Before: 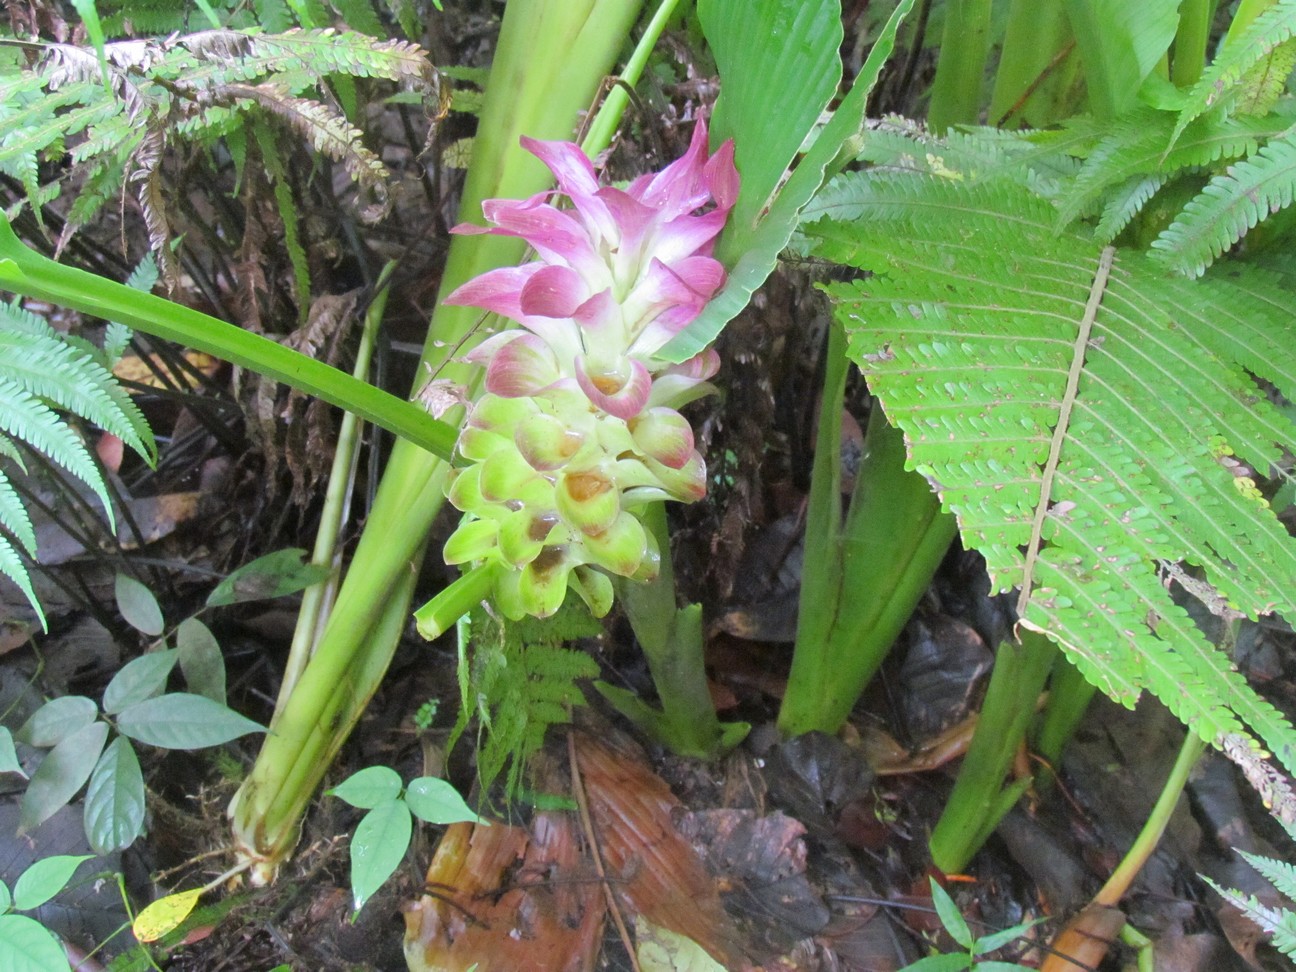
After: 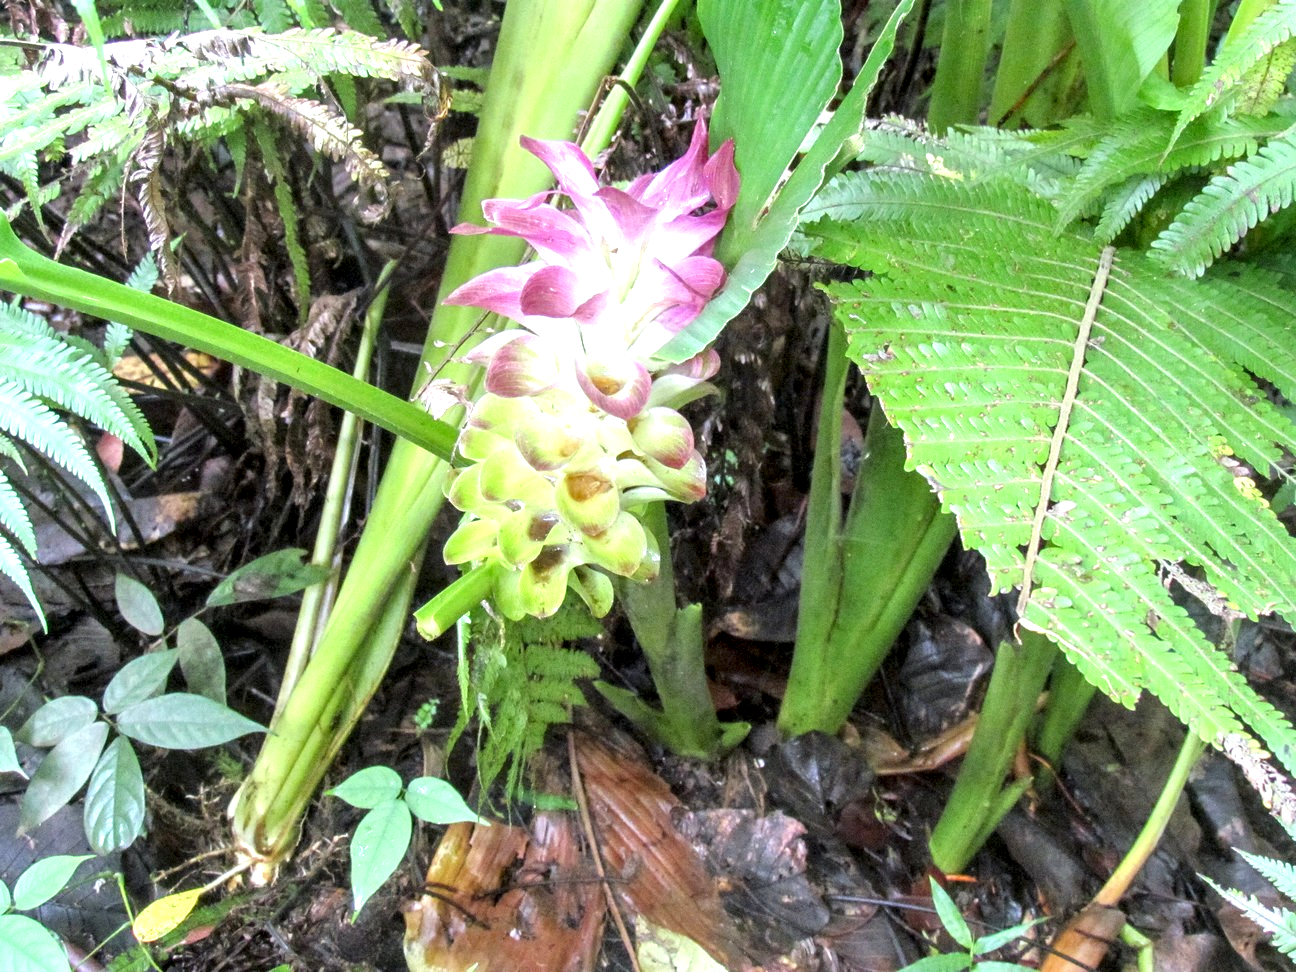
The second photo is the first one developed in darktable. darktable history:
local contrast: highlights 65%, shadows 54%, detail 168%, midtone range 0.508
exposure: black level correction 0, exposure 0.498 EV, compensate exposure bias true, compensate highlight preservation false
